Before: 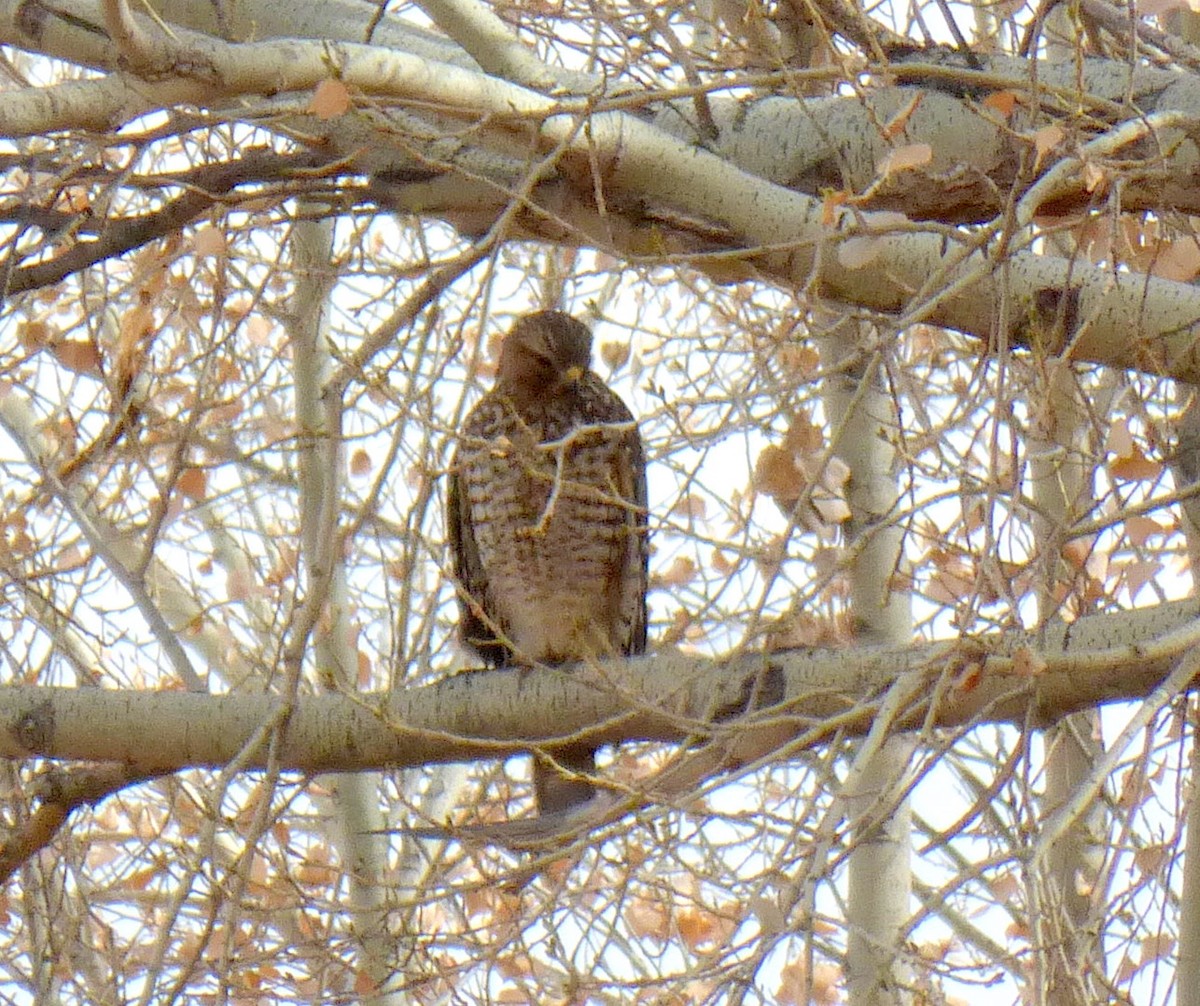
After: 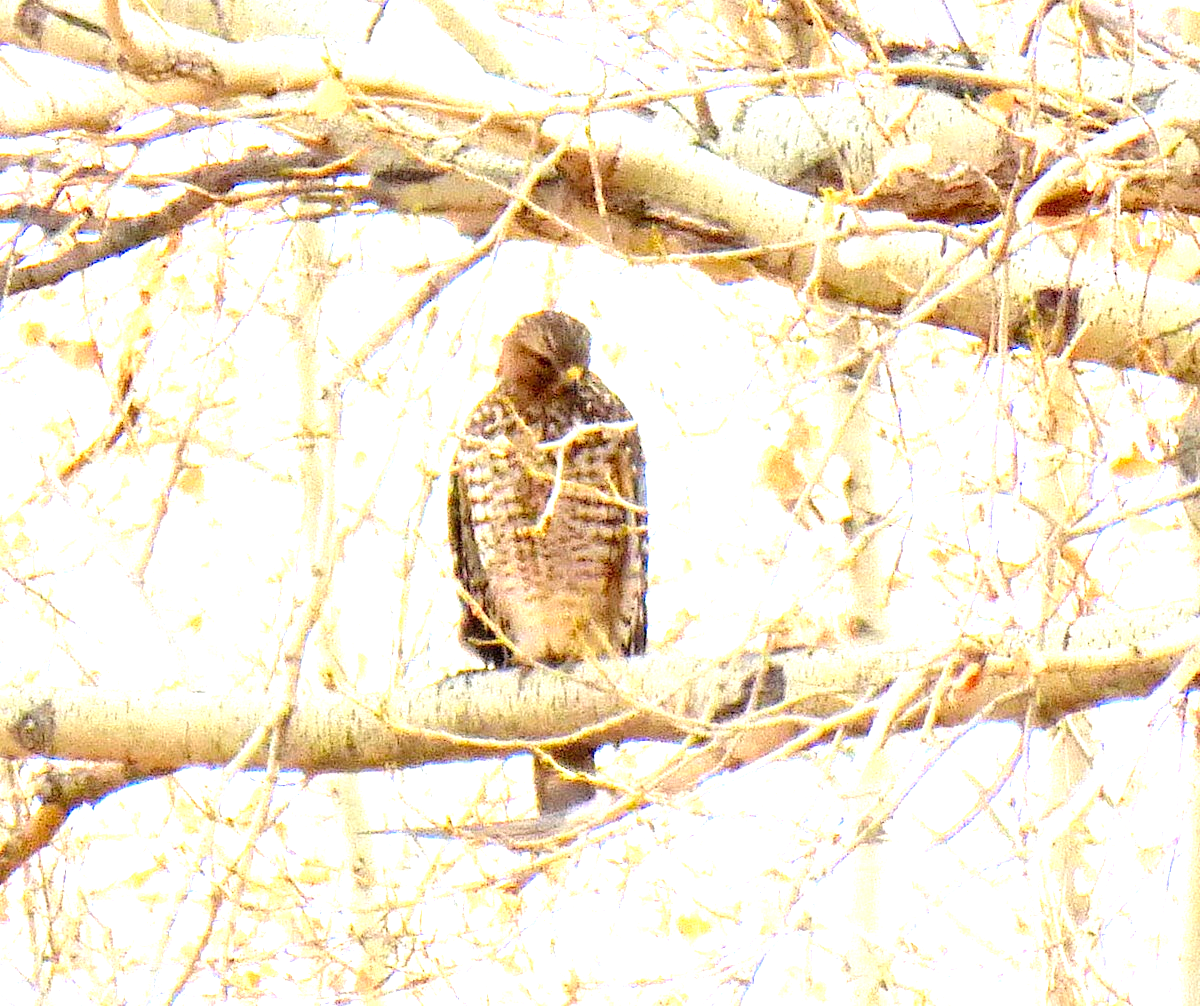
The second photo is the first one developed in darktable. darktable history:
levels: white 99.89%, levels [0, 0.281, 0.562]
color balance rgb: linear chroma grading › global chroma 0.268%, perceptual saturation grading › global saturation 0.655%
